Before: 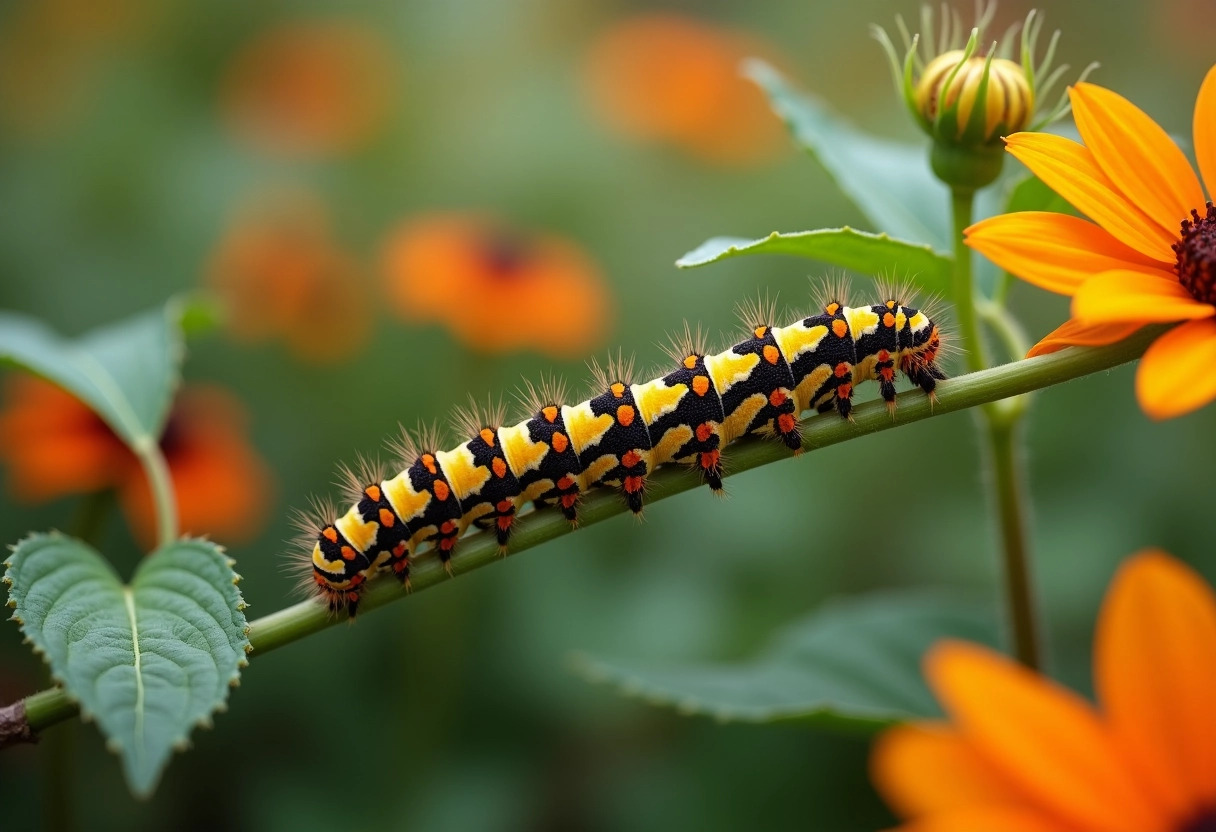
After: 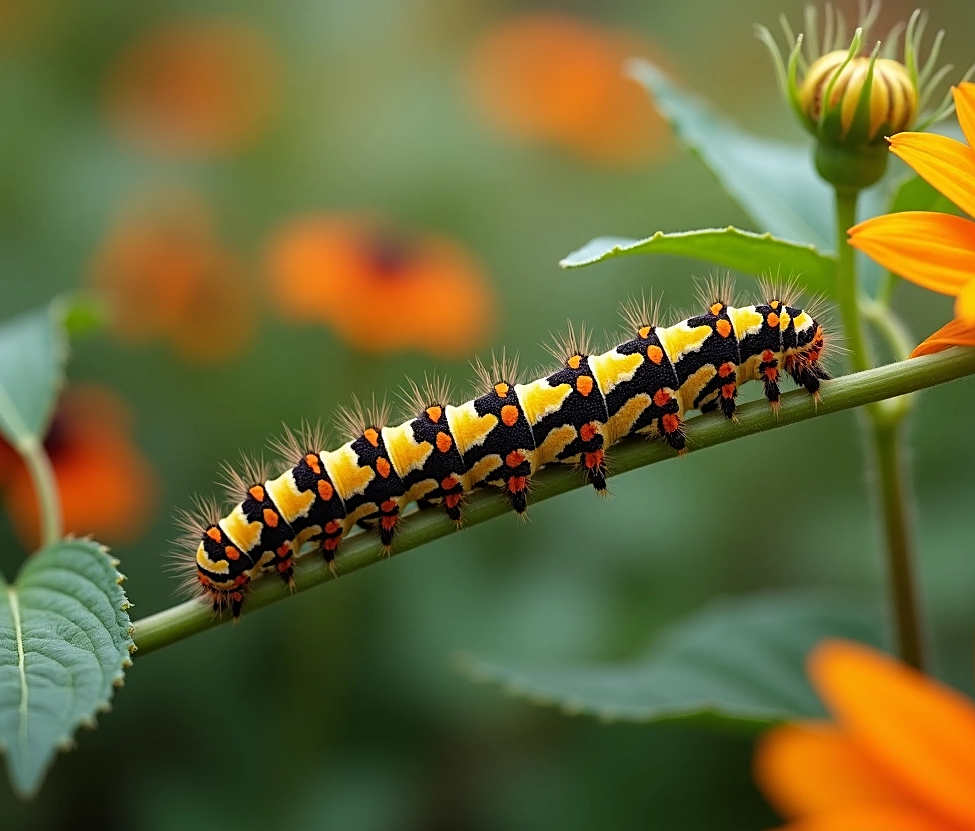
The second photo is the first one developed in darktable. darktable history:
crop and rotate: left 9.597%, right 10.195%
sharpen: on, module defaults
